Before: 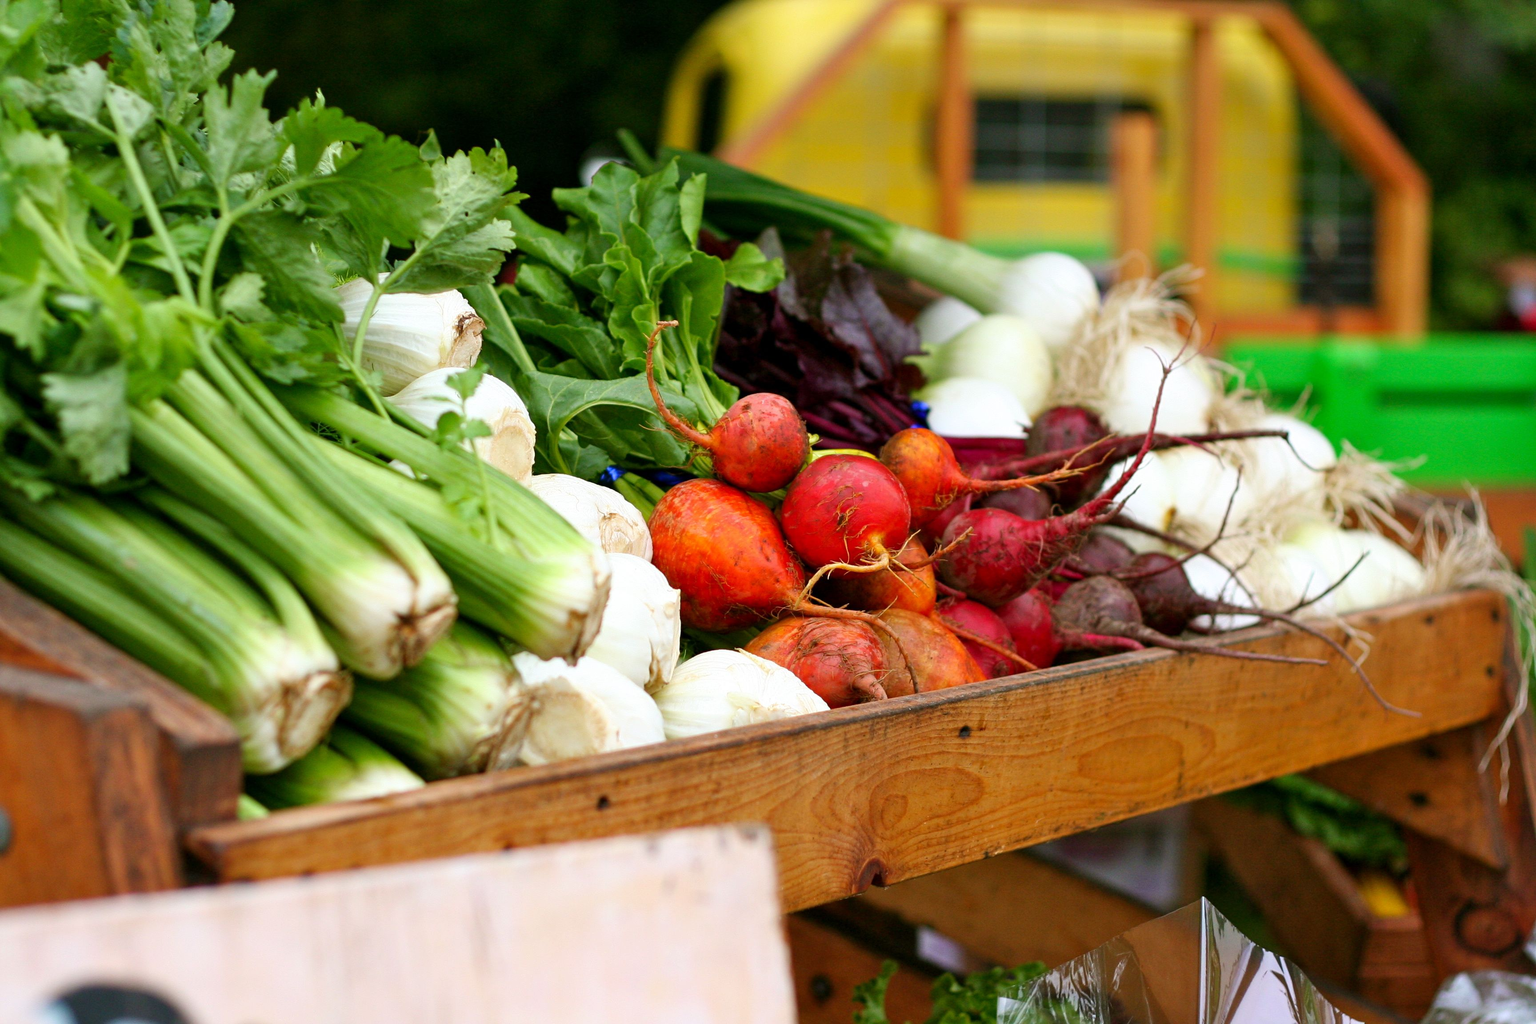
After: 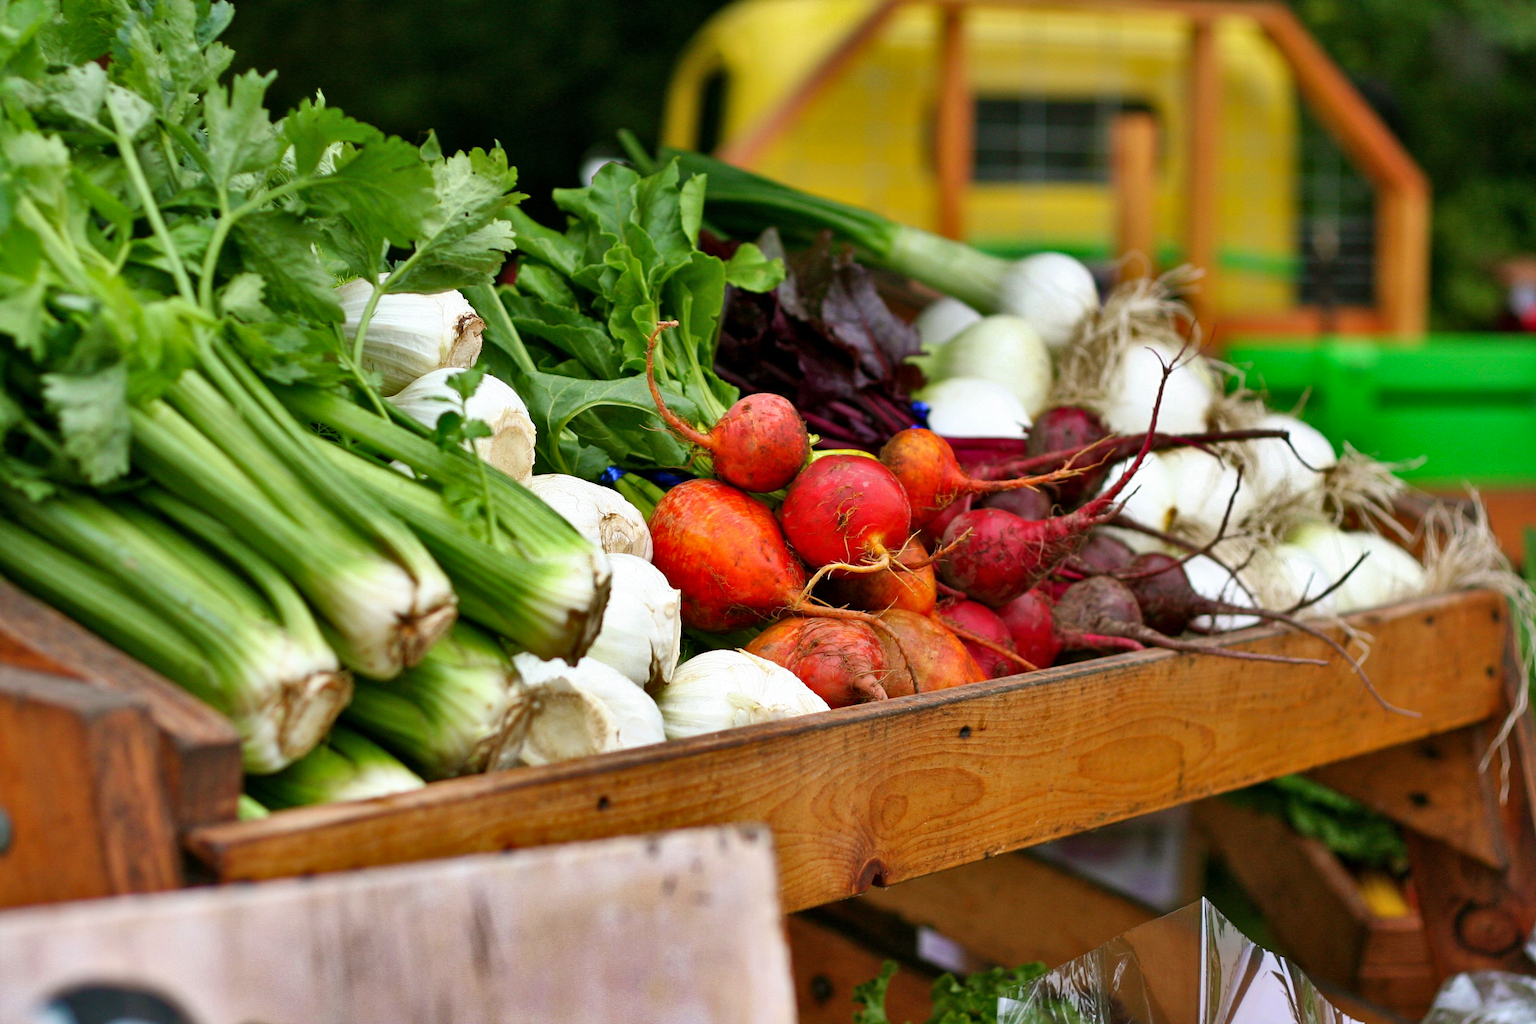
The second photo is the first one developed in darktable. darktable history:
shadows and highlights: shadows 20.96, highlights -81.68, soften with gaussian
